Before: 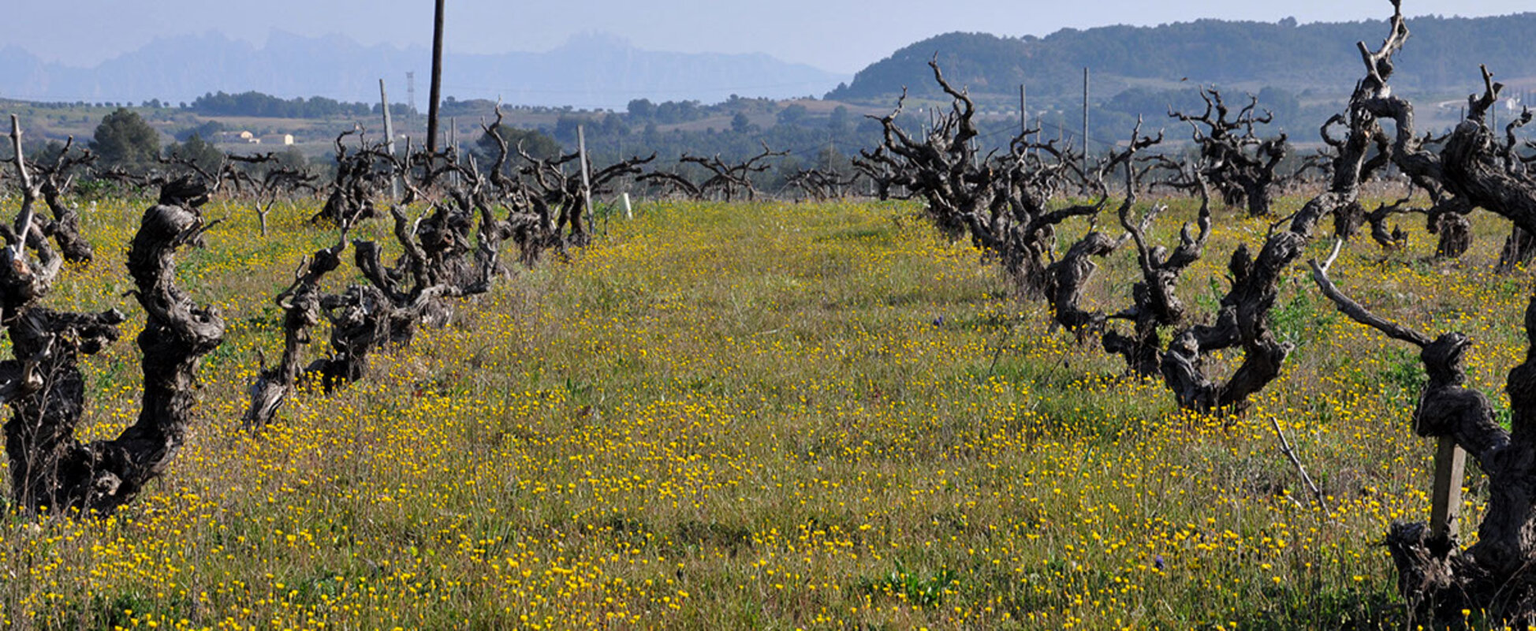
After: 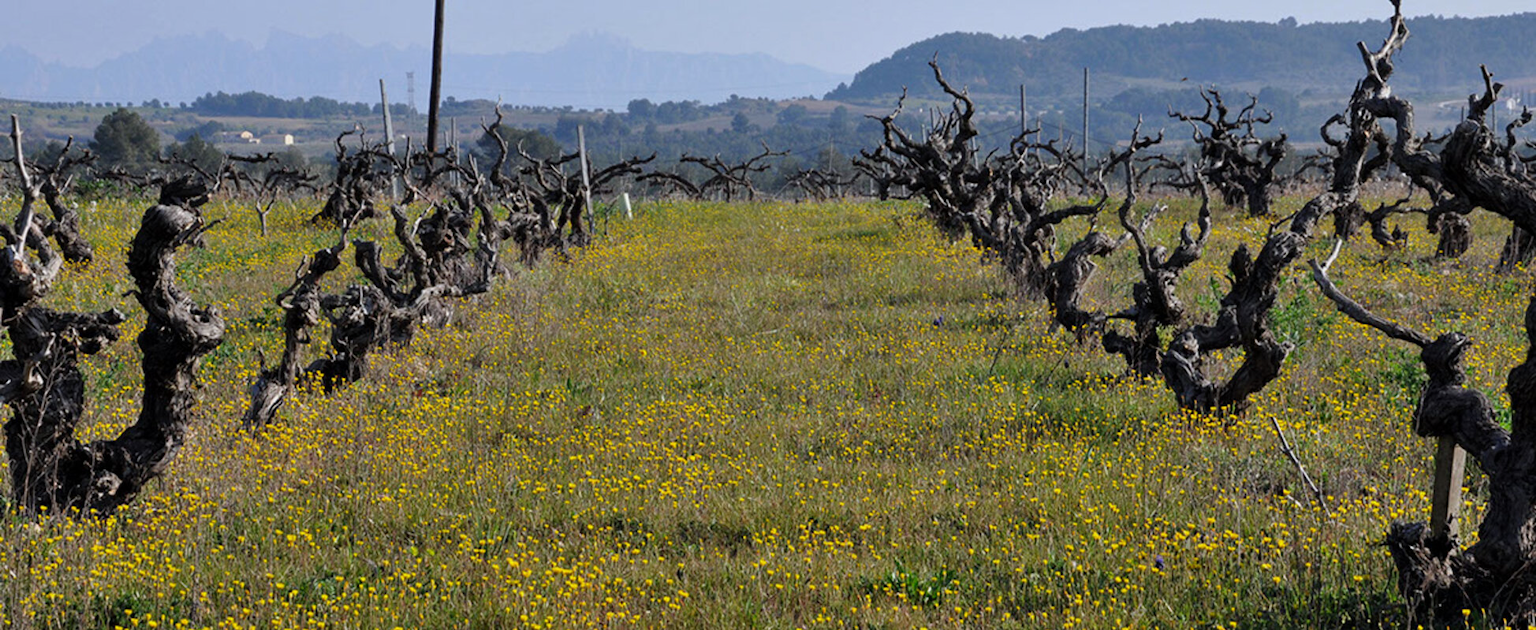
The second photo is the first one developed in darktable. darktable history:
white balance: red 0.986, blue 1.01
exposure: exposure -0.153 EV, compensate highlight preservation false
